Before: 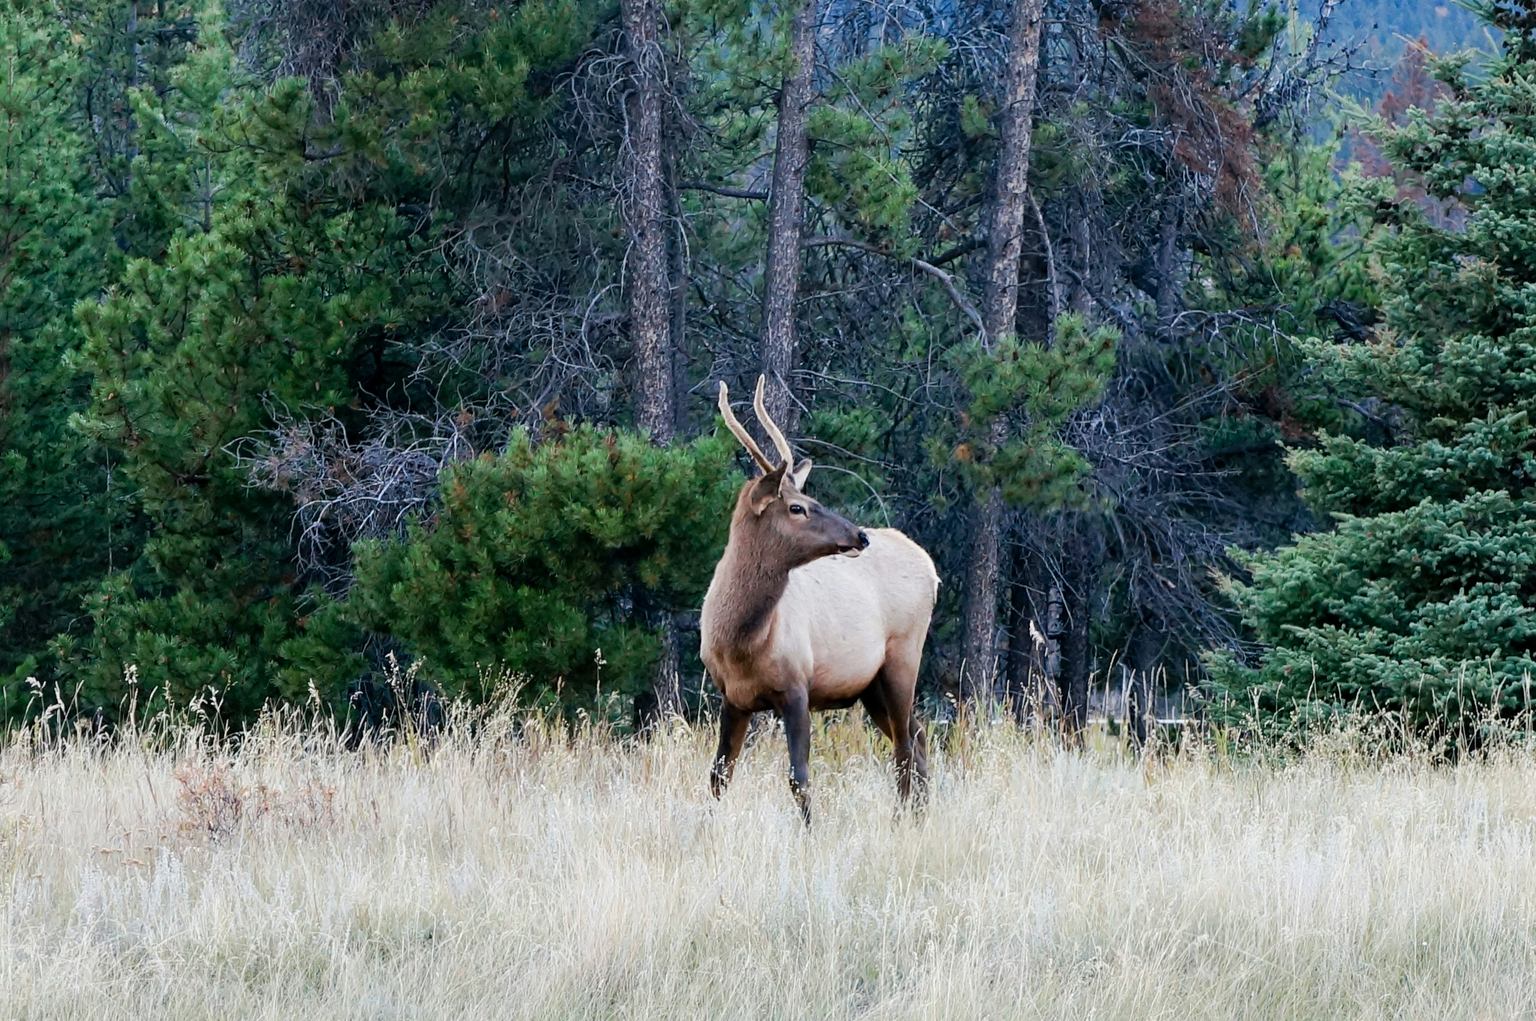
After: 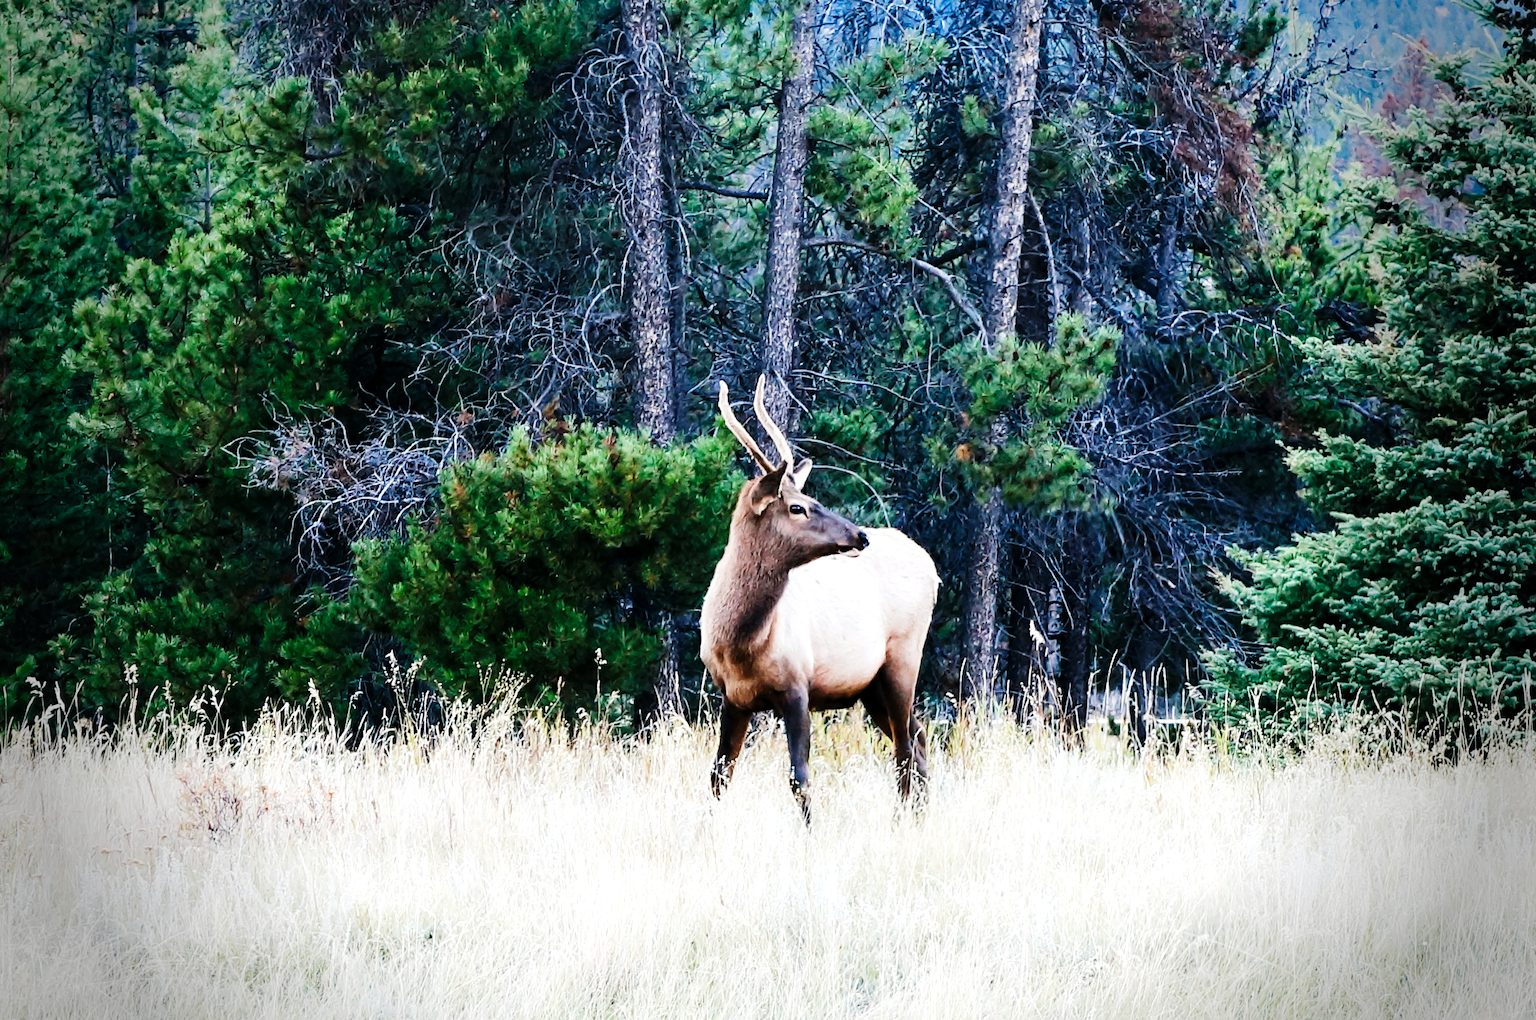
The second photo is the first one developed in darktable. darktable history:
vignetting: fall-off start 68.74%, fall-off radius 30.63%, brightness -0.556, saturation -0.003, width/height ratio 0.993, shape 0.85
exposure: exposure 0.201 EV, compensate highlight preservation false
base curve: curves: ch0 [(0, 0) (0.036, 0.025) (0.121, 0.166) (0.206, 0.329) (0.605, 0.79) (1, 1)], preserve colors none
tone equalizer: -8 EV -0.396 EV, -7 EV -0.403 EV, -6 EV -0.361 EV, -5 EV -0.257 EV, -3 EV 0.244 EV, -2 EV 0.316 EV, -1 EV 0.403 EV, +0 EV 0.447 EV, edges refinement/feathering 500, mask exposure compensation -1.57 EV, preserve details no
